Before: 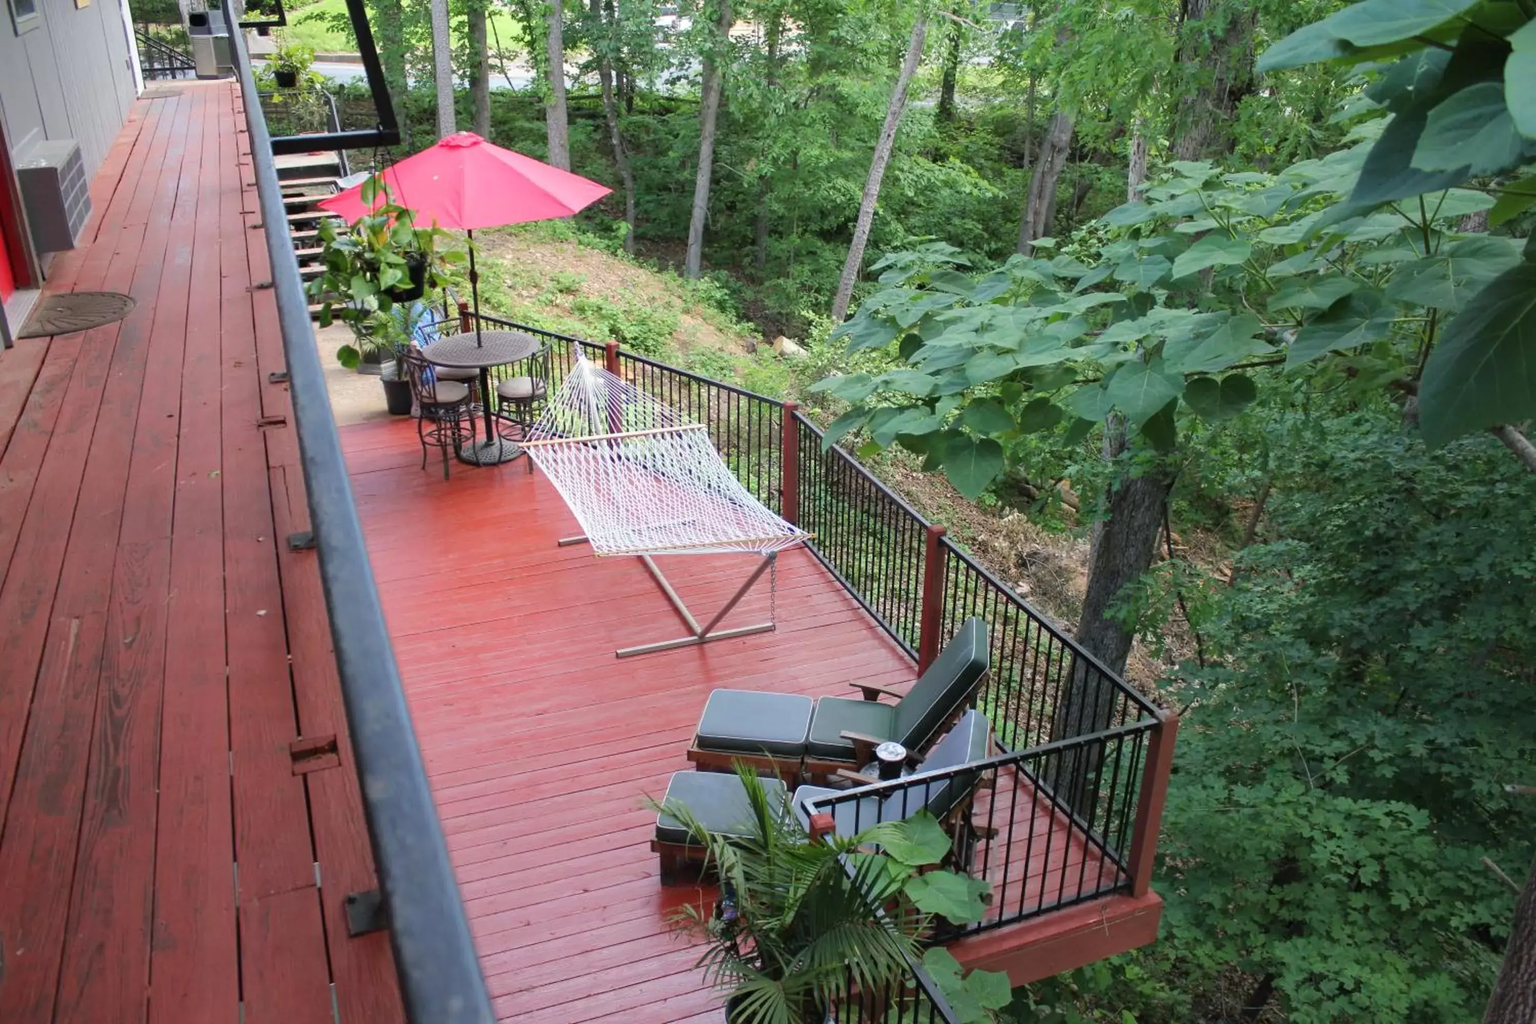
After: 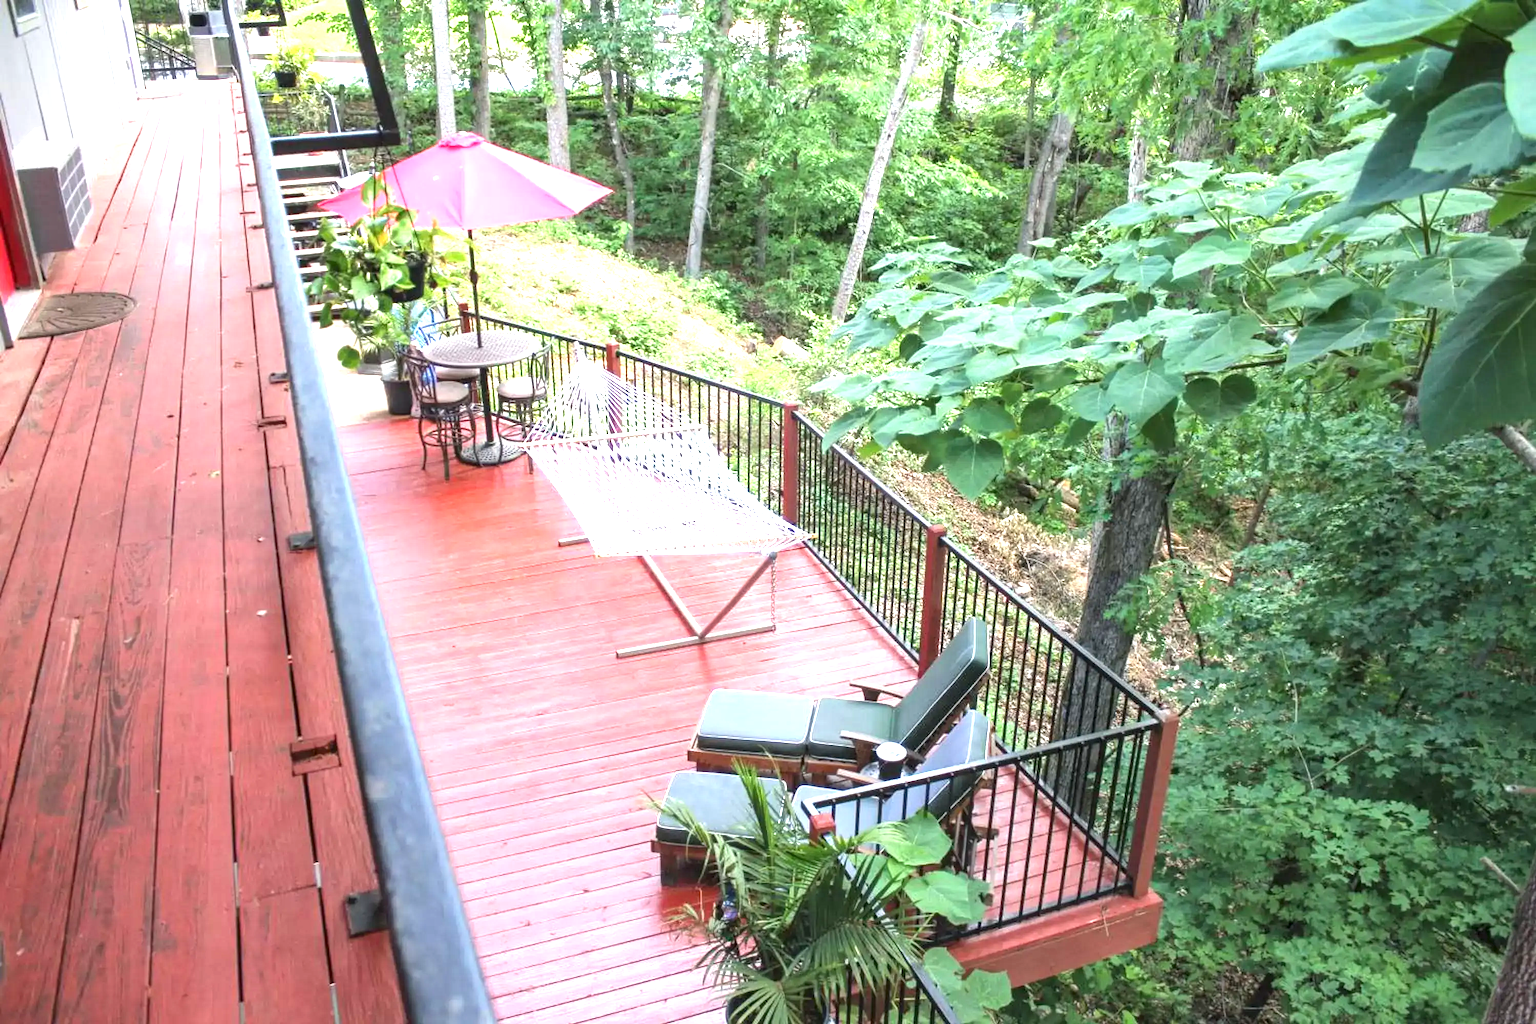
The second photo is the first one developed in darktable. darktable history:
exposure: black level correction 0, exposure 1.47 EV, compensate highlight preservation false
local contrast: on, module defaults
